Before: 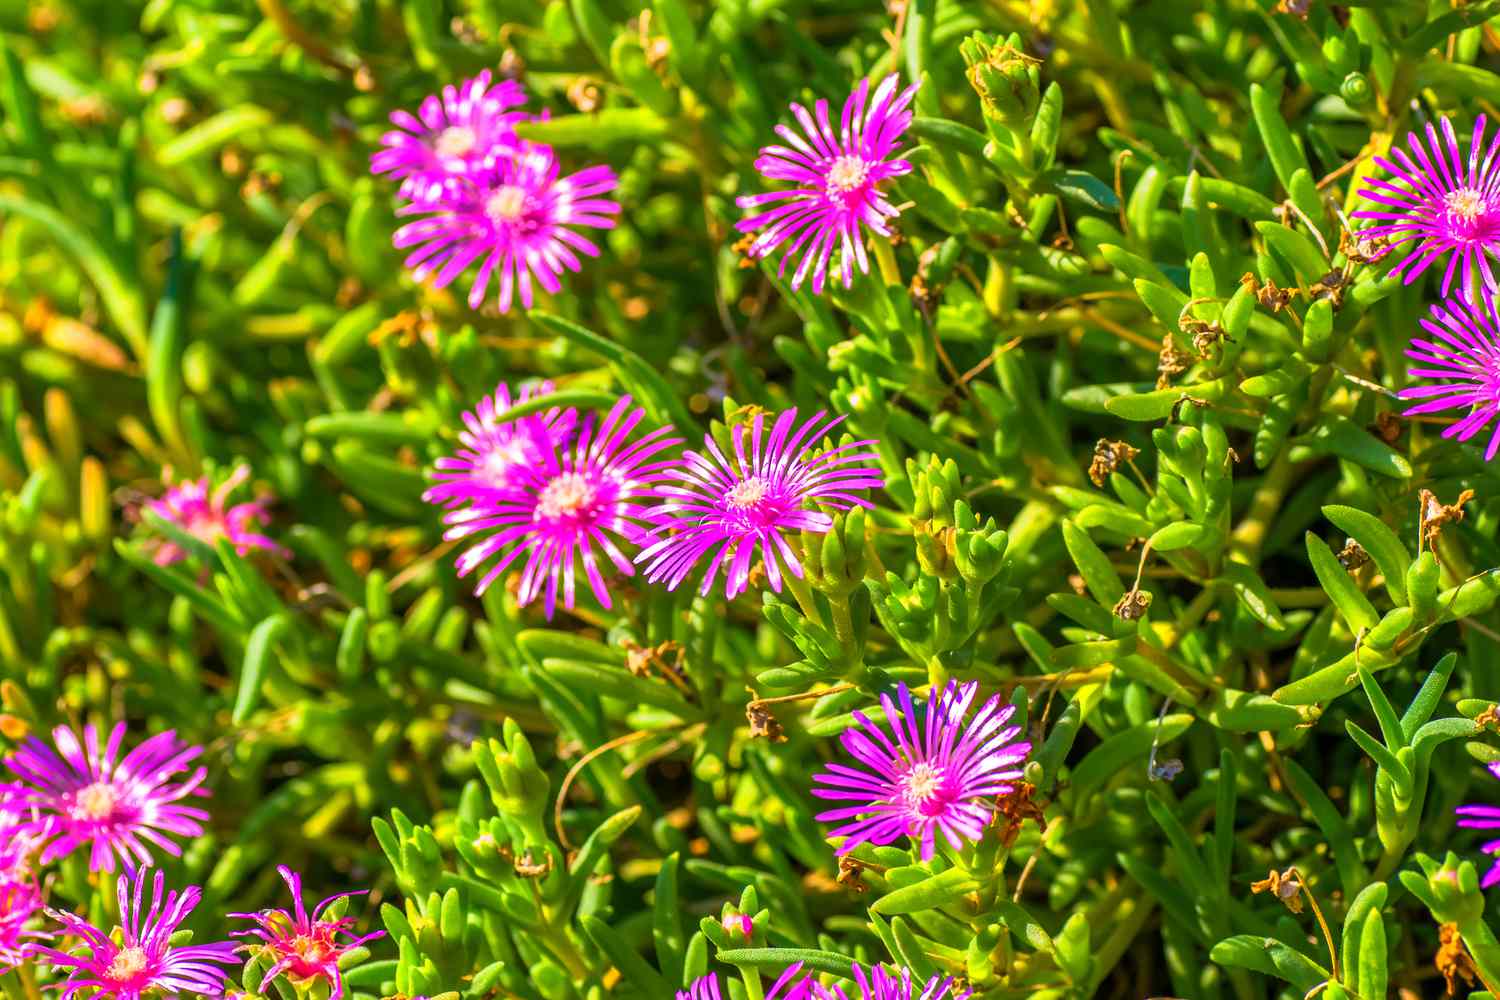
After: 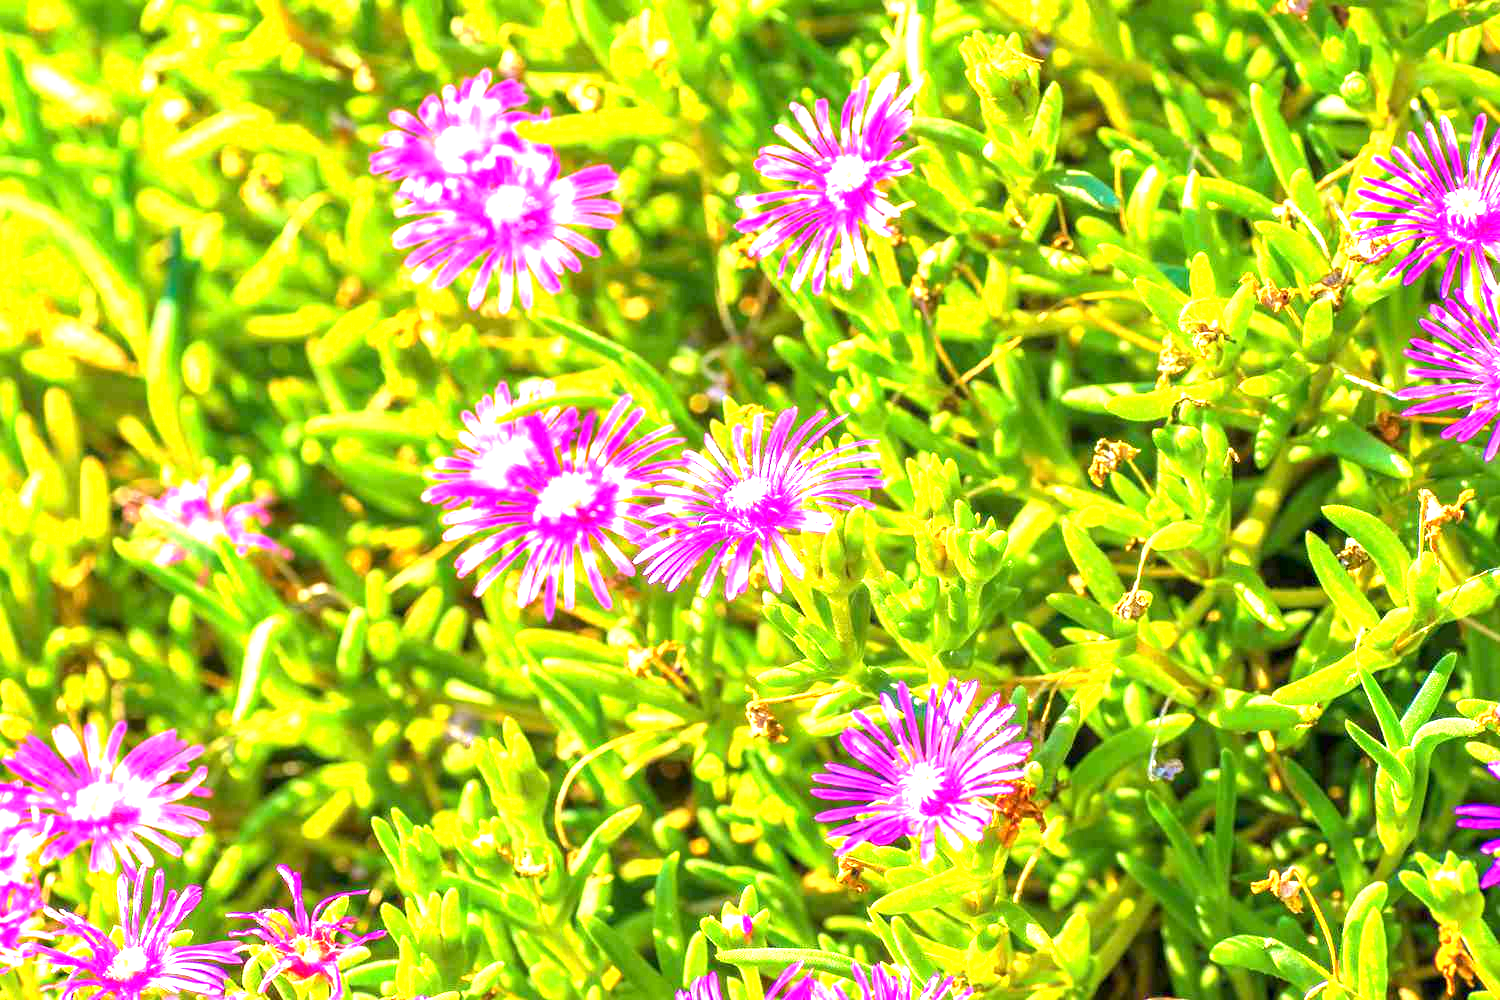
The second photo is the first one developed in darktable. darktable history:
exposure: exposure 2.031 EV, compensate highlight preservation false
